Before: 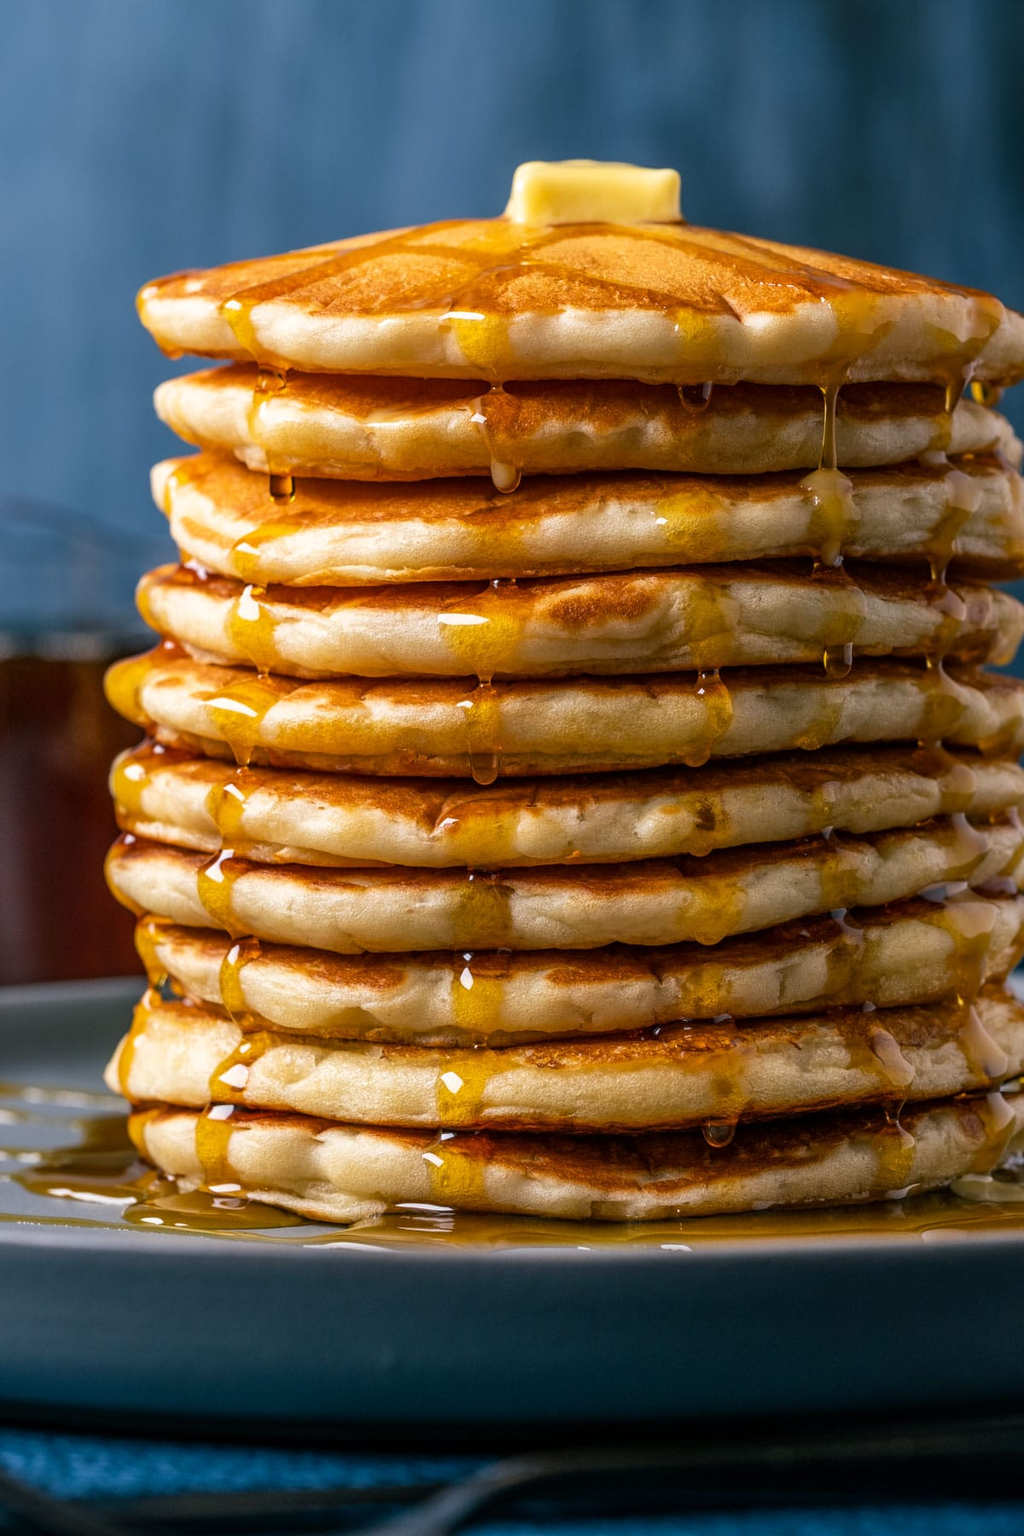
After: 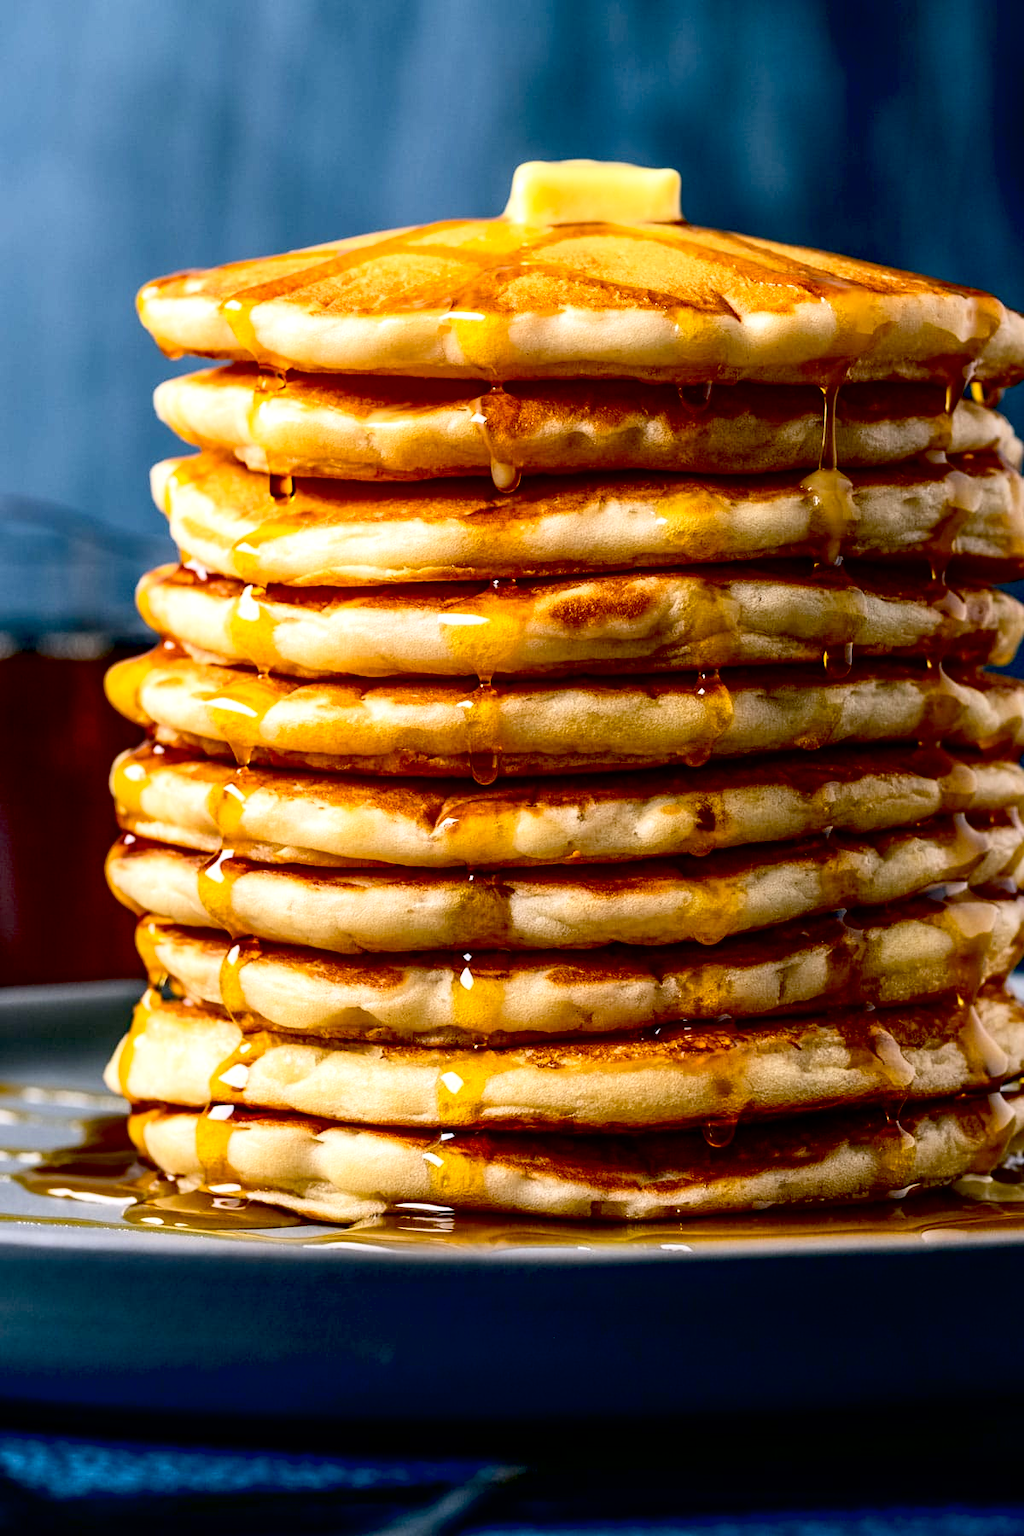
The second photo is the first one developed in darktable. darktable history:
contrast brightness saturation: contrast 0.24, brightness 0.09
exposure: black level correction 0.031, exposure 0.304 EV, compensate highlight preservation false
